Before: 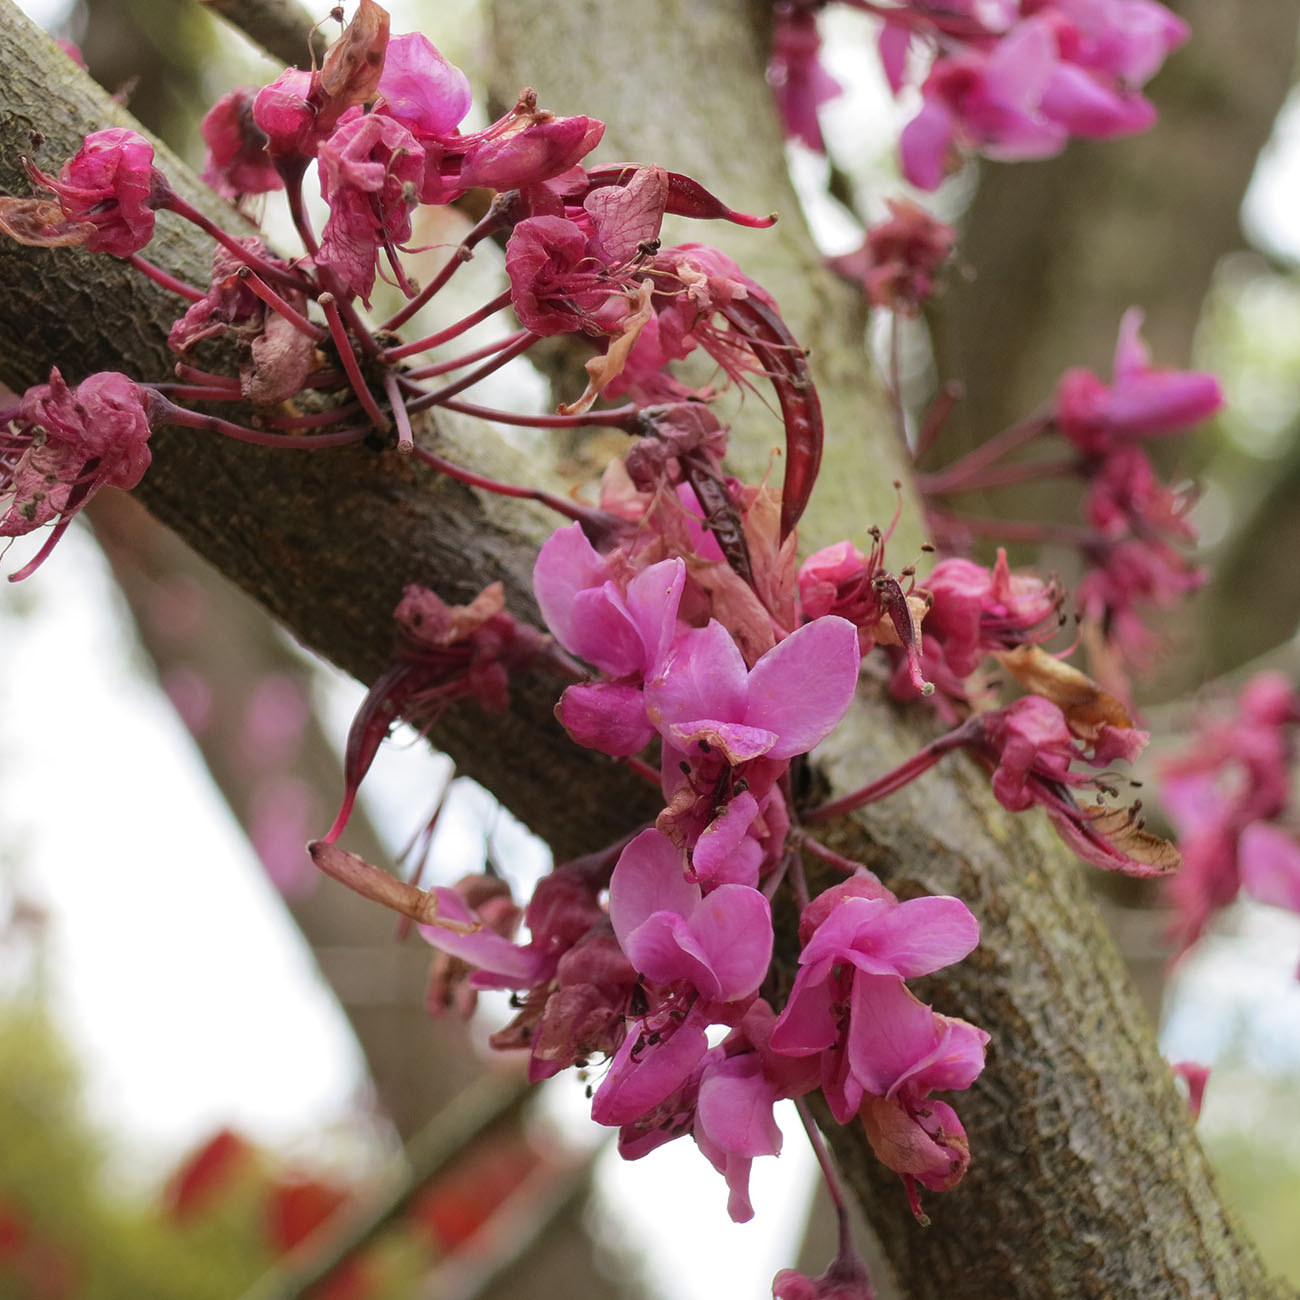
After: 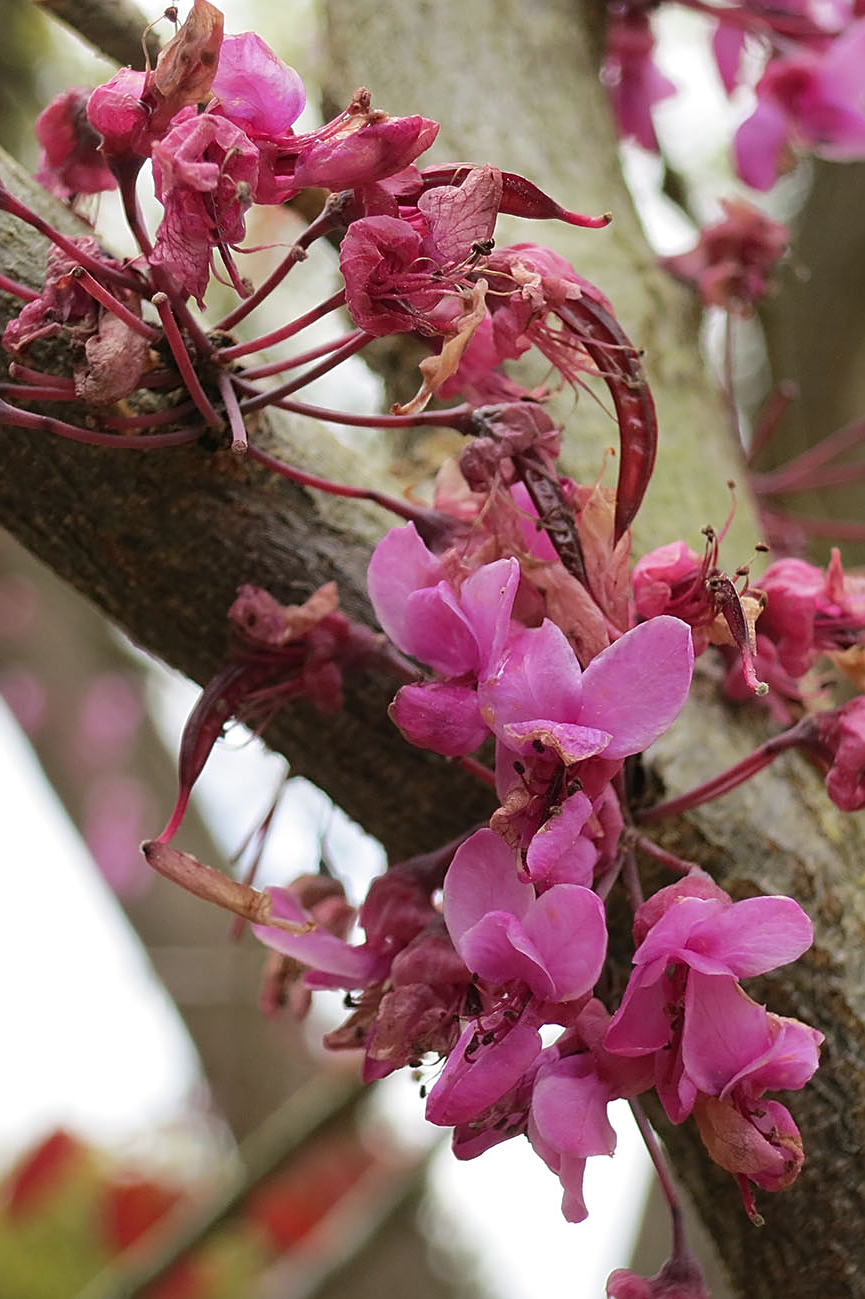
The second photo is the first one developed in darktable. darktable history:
sharpen: on, module defaults
crop and rotate: left 12.826%, right 20.562%
